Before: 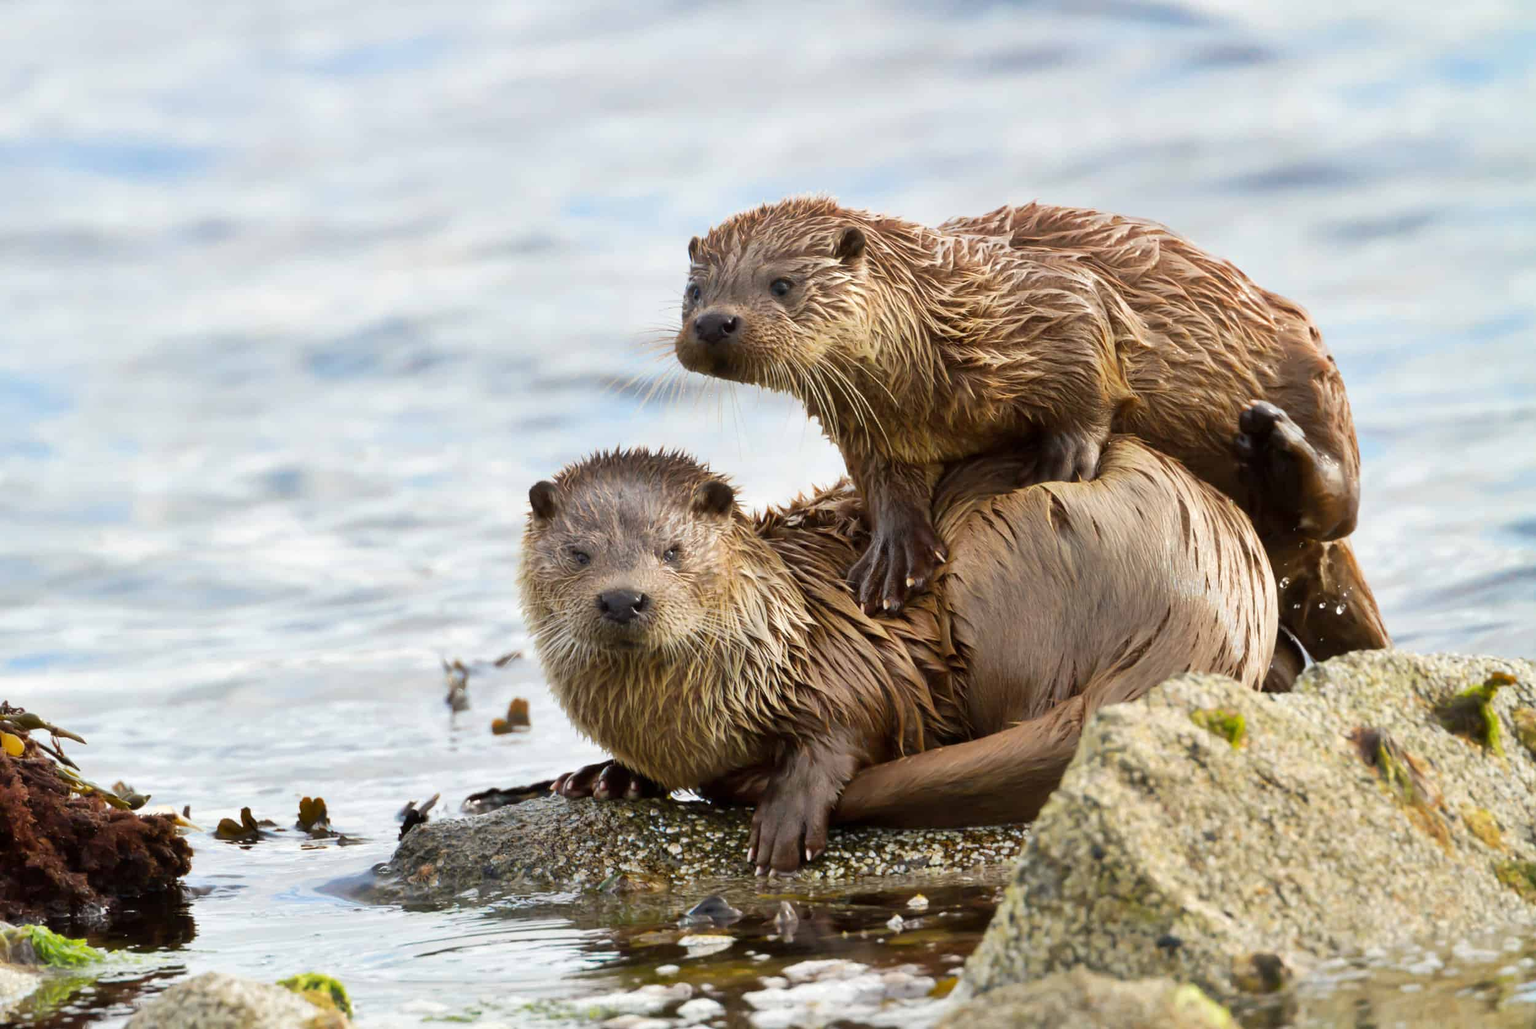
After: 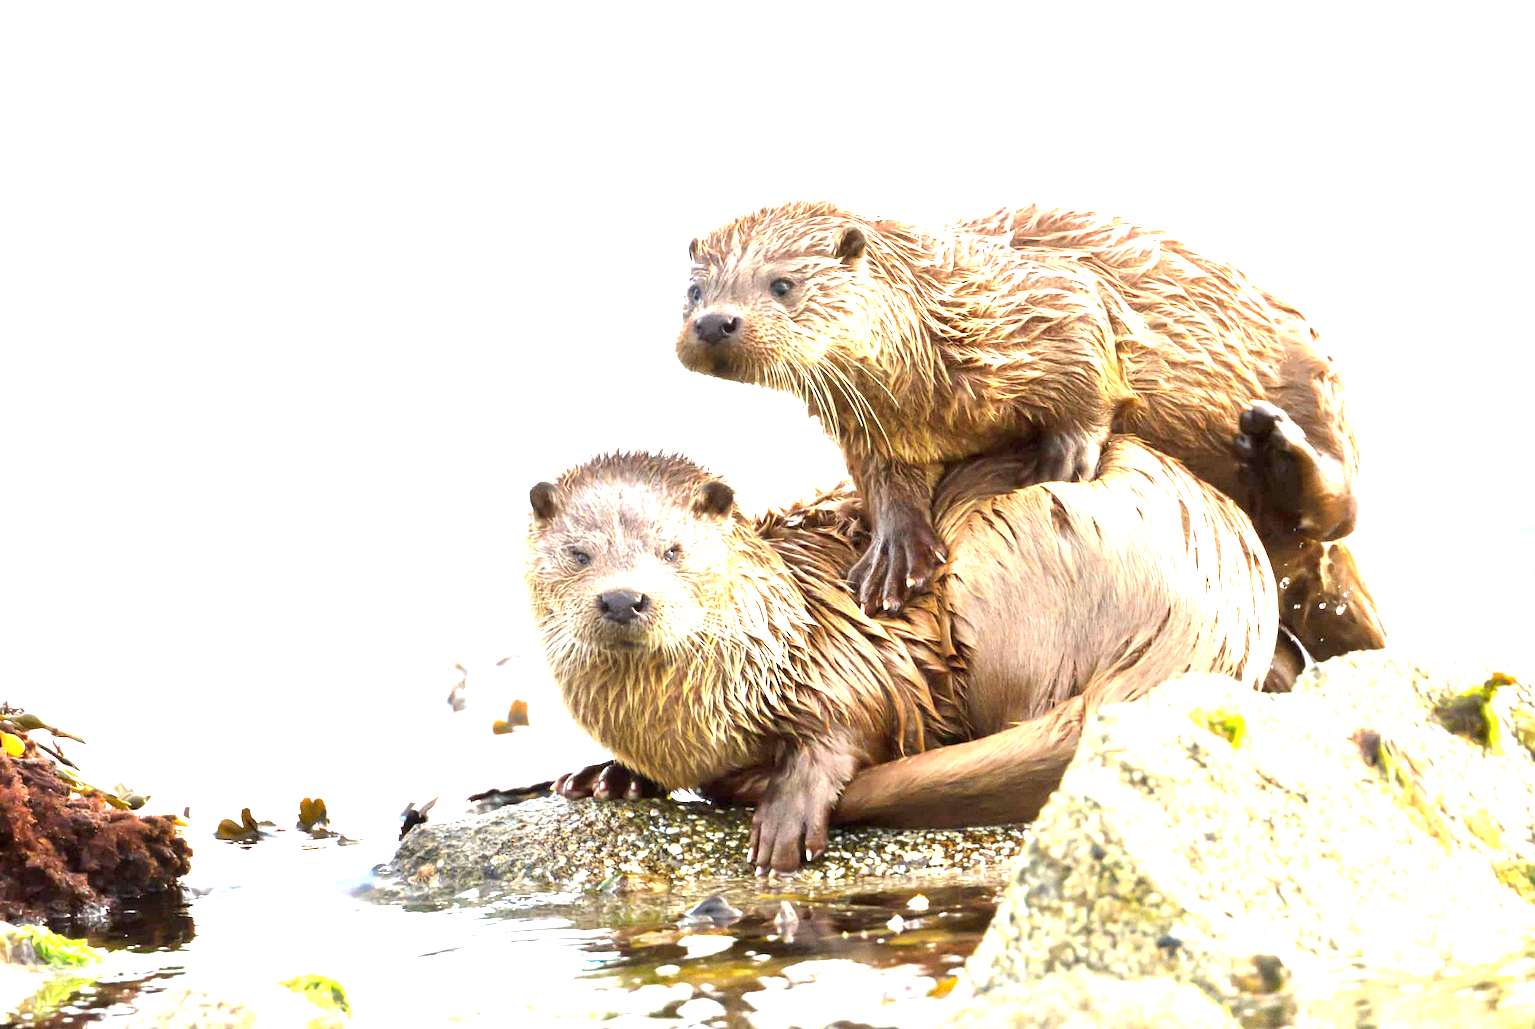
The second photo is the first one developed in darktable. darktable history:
grain: coarseness 0.09 ISO
exposure: black level correction 0, exposure 2 EV, compensate highlight preservation false
